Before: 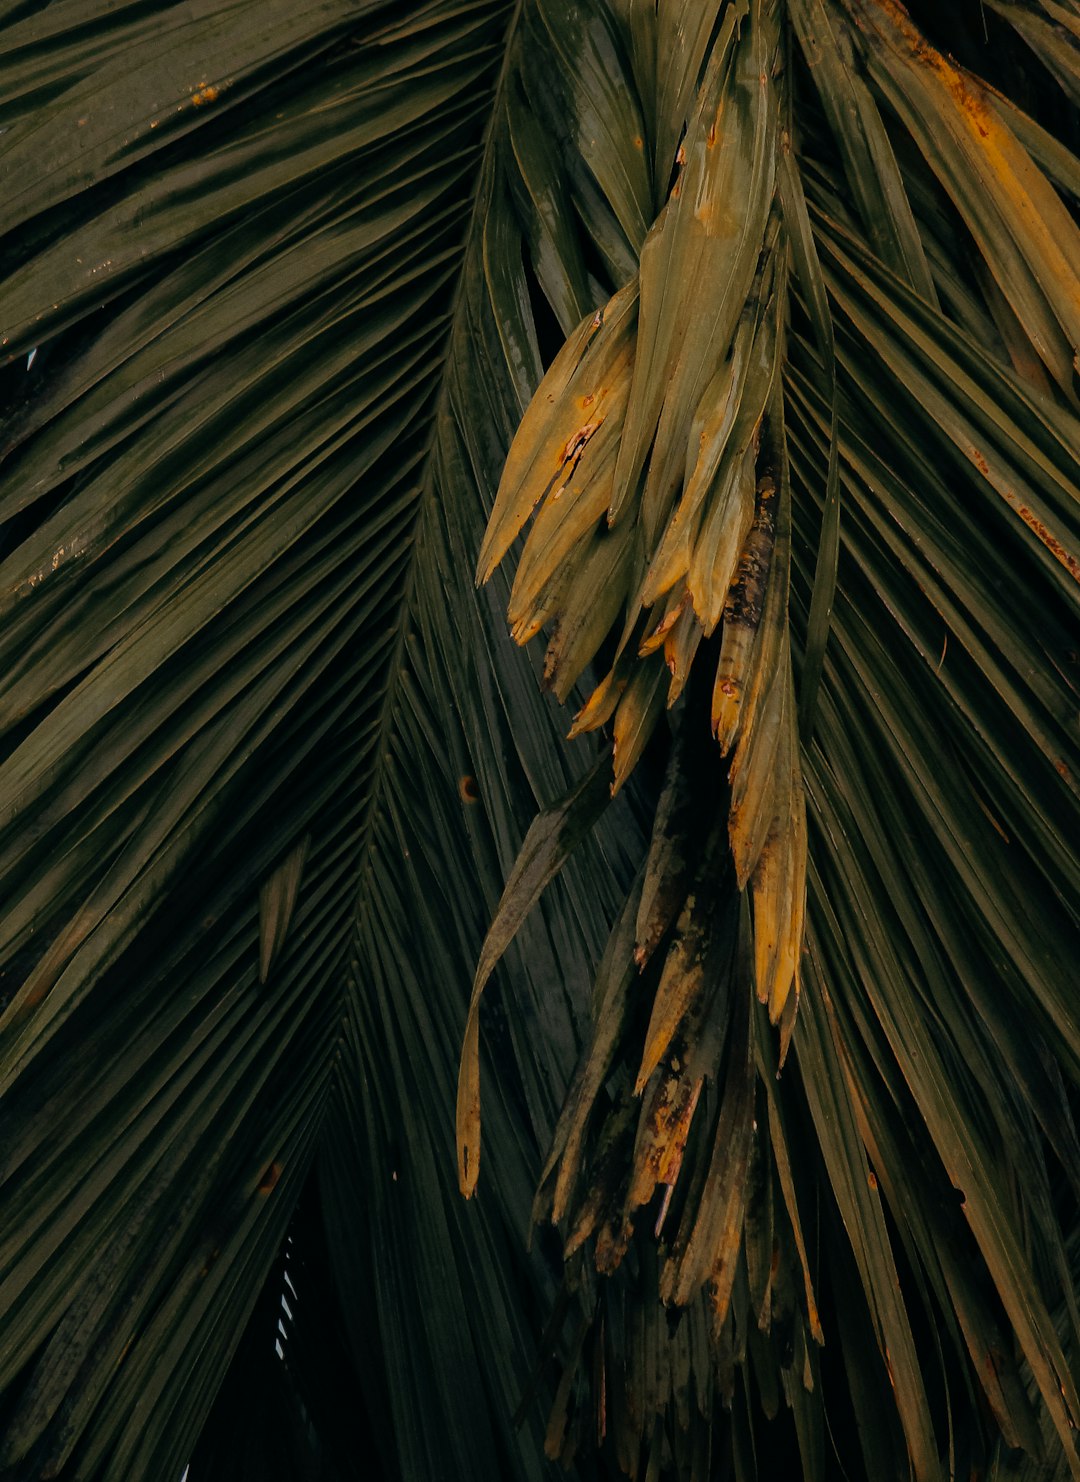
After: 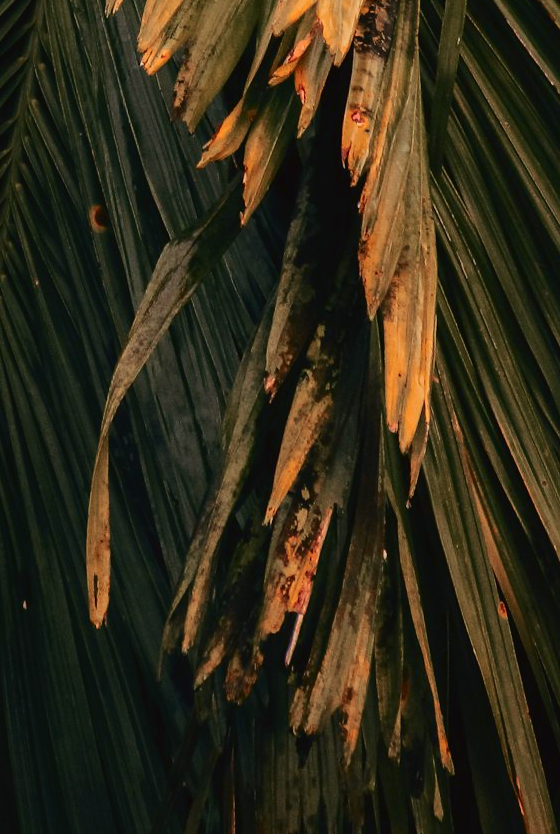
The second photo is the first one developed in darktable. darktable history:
exposure: exposure 0.751 EV, compensate highlight preservation false
crop: left 34.339%, top 38.547%, right 13.748%, bottom 5.146%
tone curve: curves: ch0 [(0, 0.019) (0.204, 0.162) (0.491, 0.519) (0.748, 0.765) (1, 0.919)]; ch1 [(0, 0) (0.179, 0.173) (0.322, 0.32) (0.442, 0.447) (0.496, 0.504) (0.566, 0.585) (0.761, 0.803) (1, 1)]; ch2 [(0, 0) (0.434, 0.447) (0.483, 0.487) (0.555, 0.563) (0.697, 0.68) (1, 1)], color space Lab, independent channels, preserve colors none
